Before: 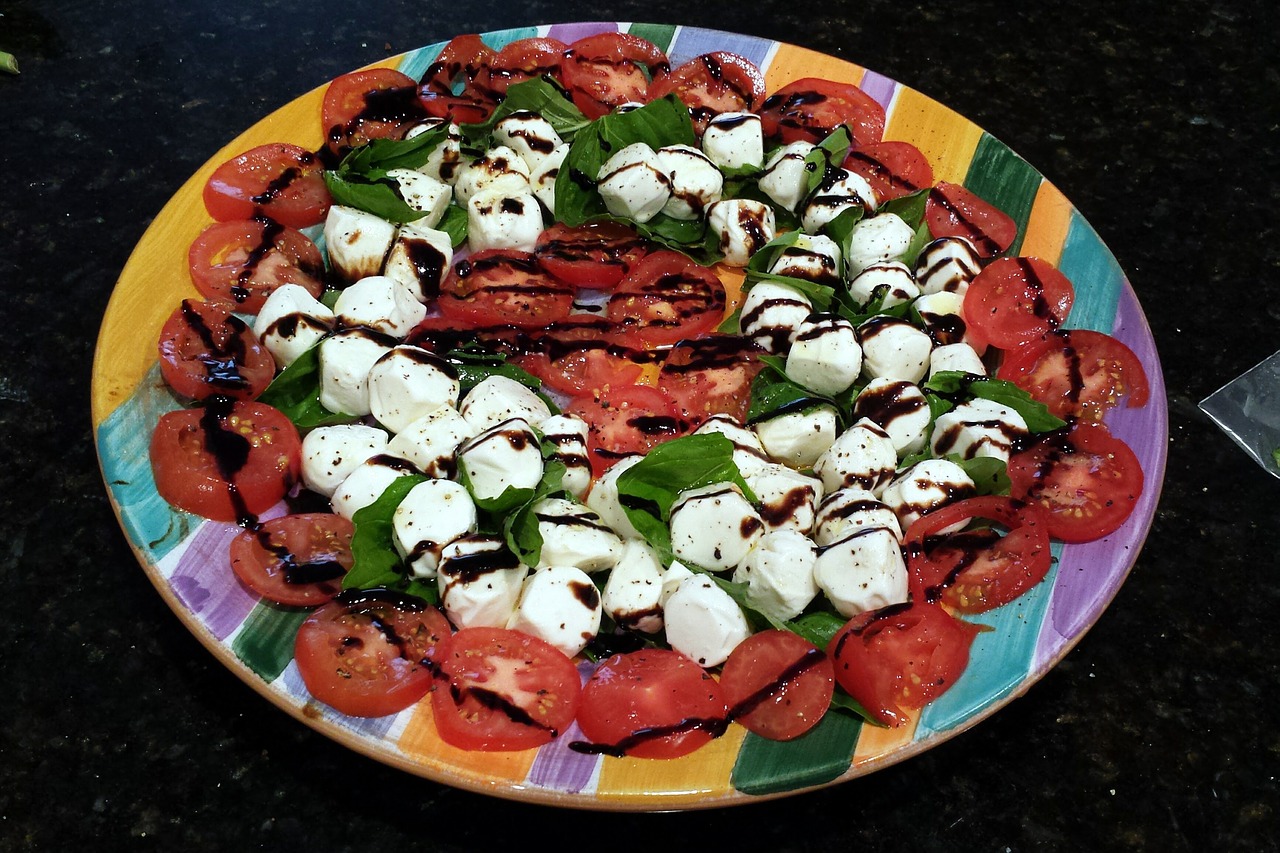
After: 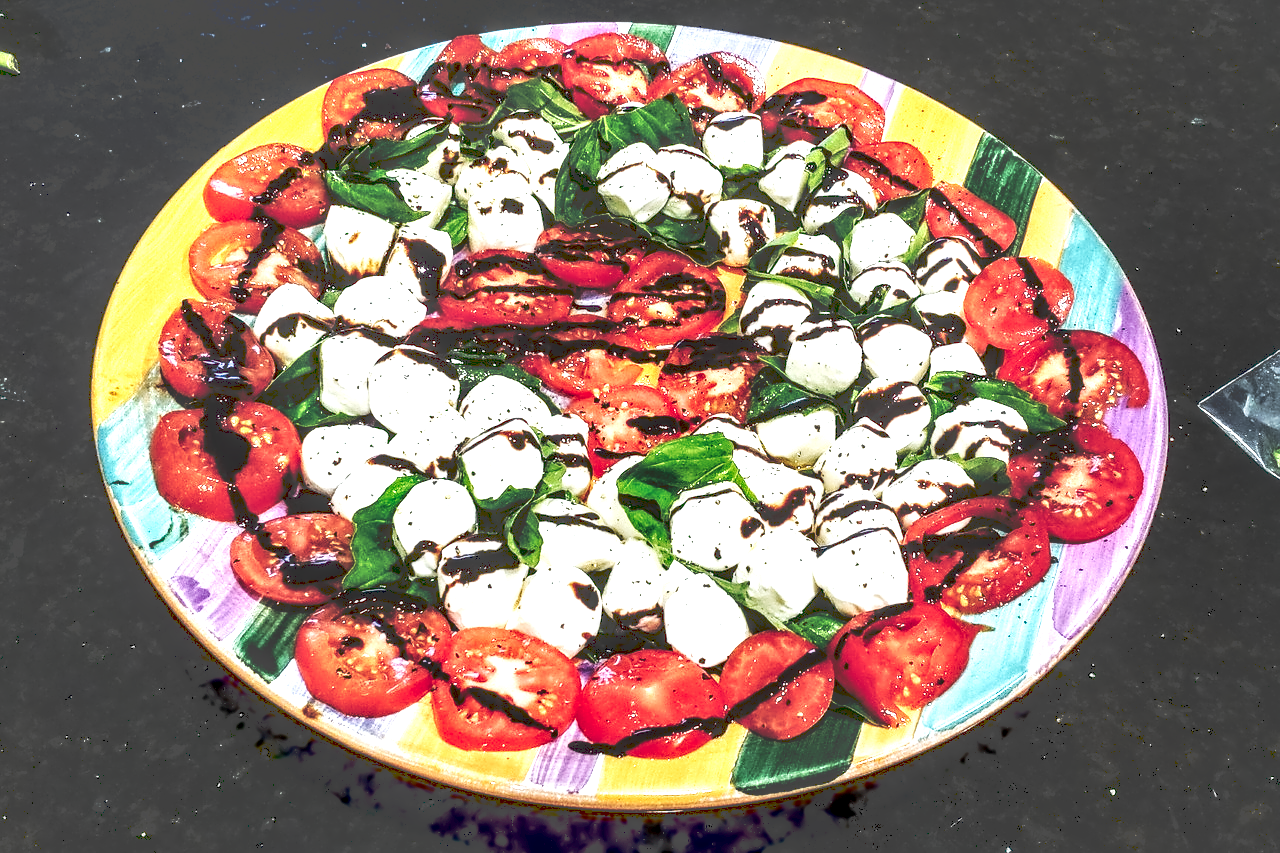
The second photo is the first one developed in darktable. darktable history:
contrast equalizer: y [[0.5 ×4, 0.524, 0.59], [0.5 ×6], [0.5 ×6], [0, 0, 0, 0.01, 0.045, 0.012], [0, 0, 0, 0.044, 0.195, 0.131]]
tone curve: curves: ch0 [(0, 0) (0.003, 0.279) (0.011, 0.287) (0.025, 0.295) (0.044, 0.304) (0.069, 0.316) (0.1, 0.319) (0.136, 0.316) (0.177, 0.32) (0.224, 0.359) (0.277, 0.421) (0.335, 0.511) (0.399, 0.639) (0.468, 0.734) (0.543, 0.827) (0.623, 0.89) (0.709, 0.944) (0.801, 0.965) (0.898, 0.968) (1, 1)], preserve colors none
local contrast: highlights 20%, detail 197%
